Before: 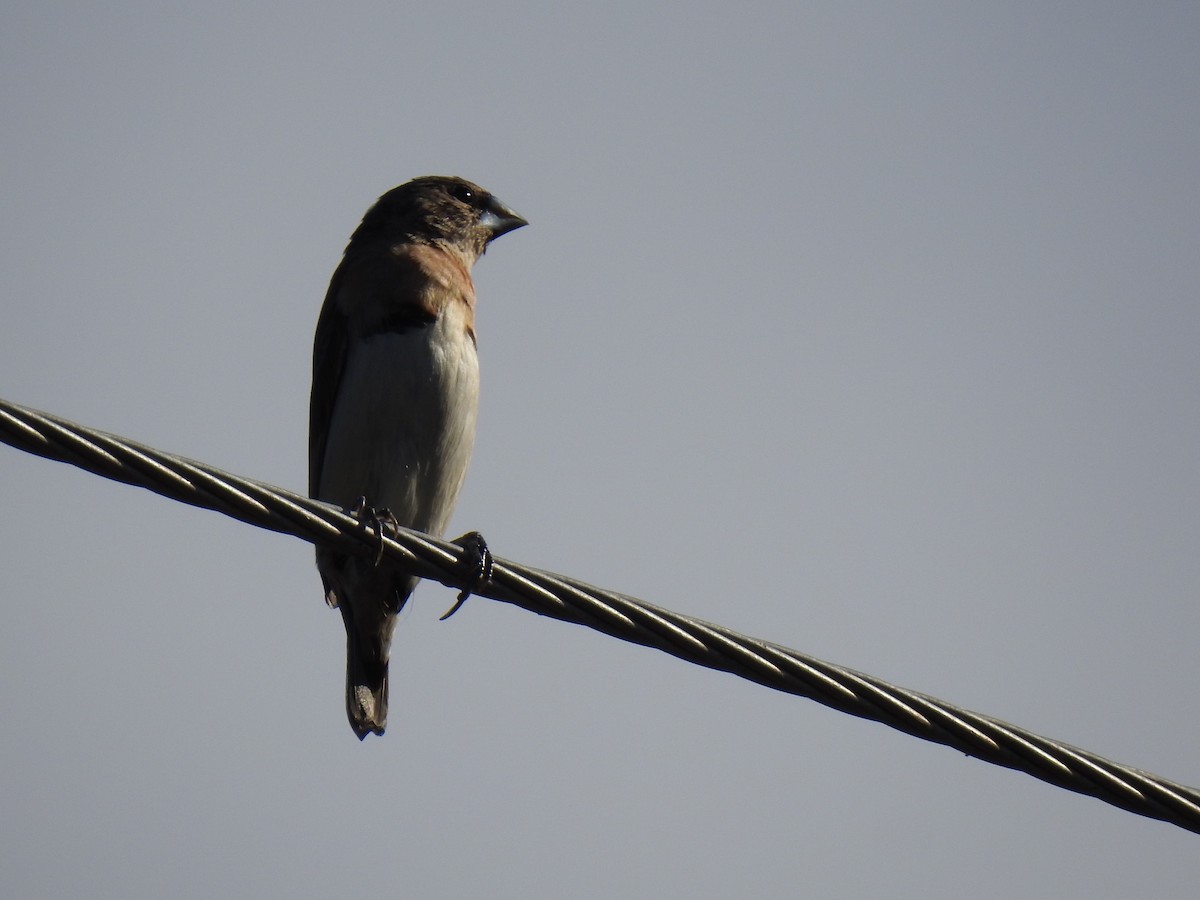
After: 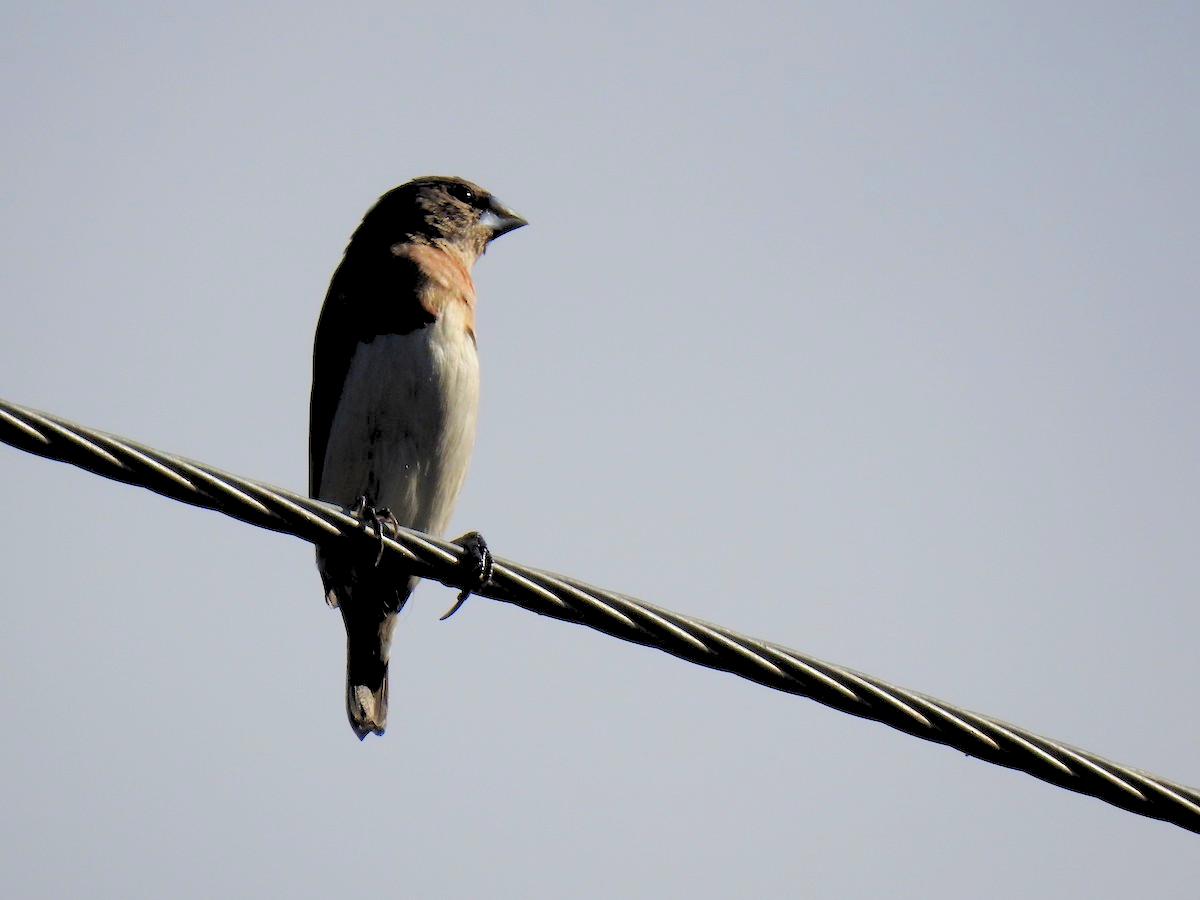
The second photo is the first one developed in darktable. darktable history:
levels: levels [0.072, 0.414, 0.976]
color correction: highlights b* 0.062
